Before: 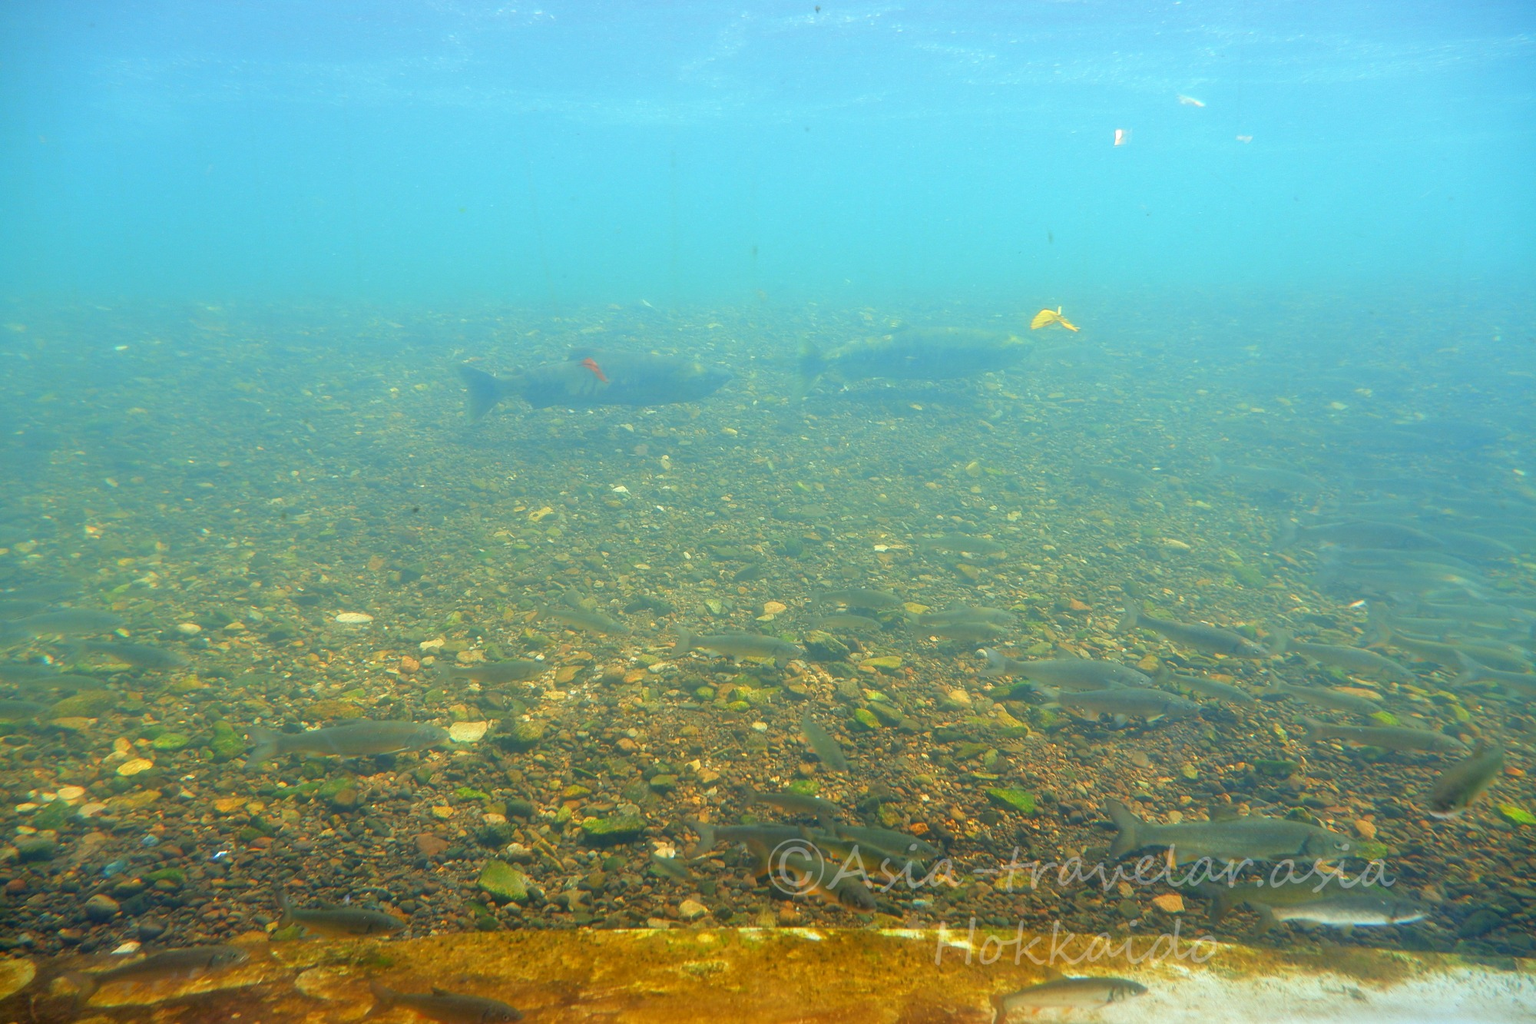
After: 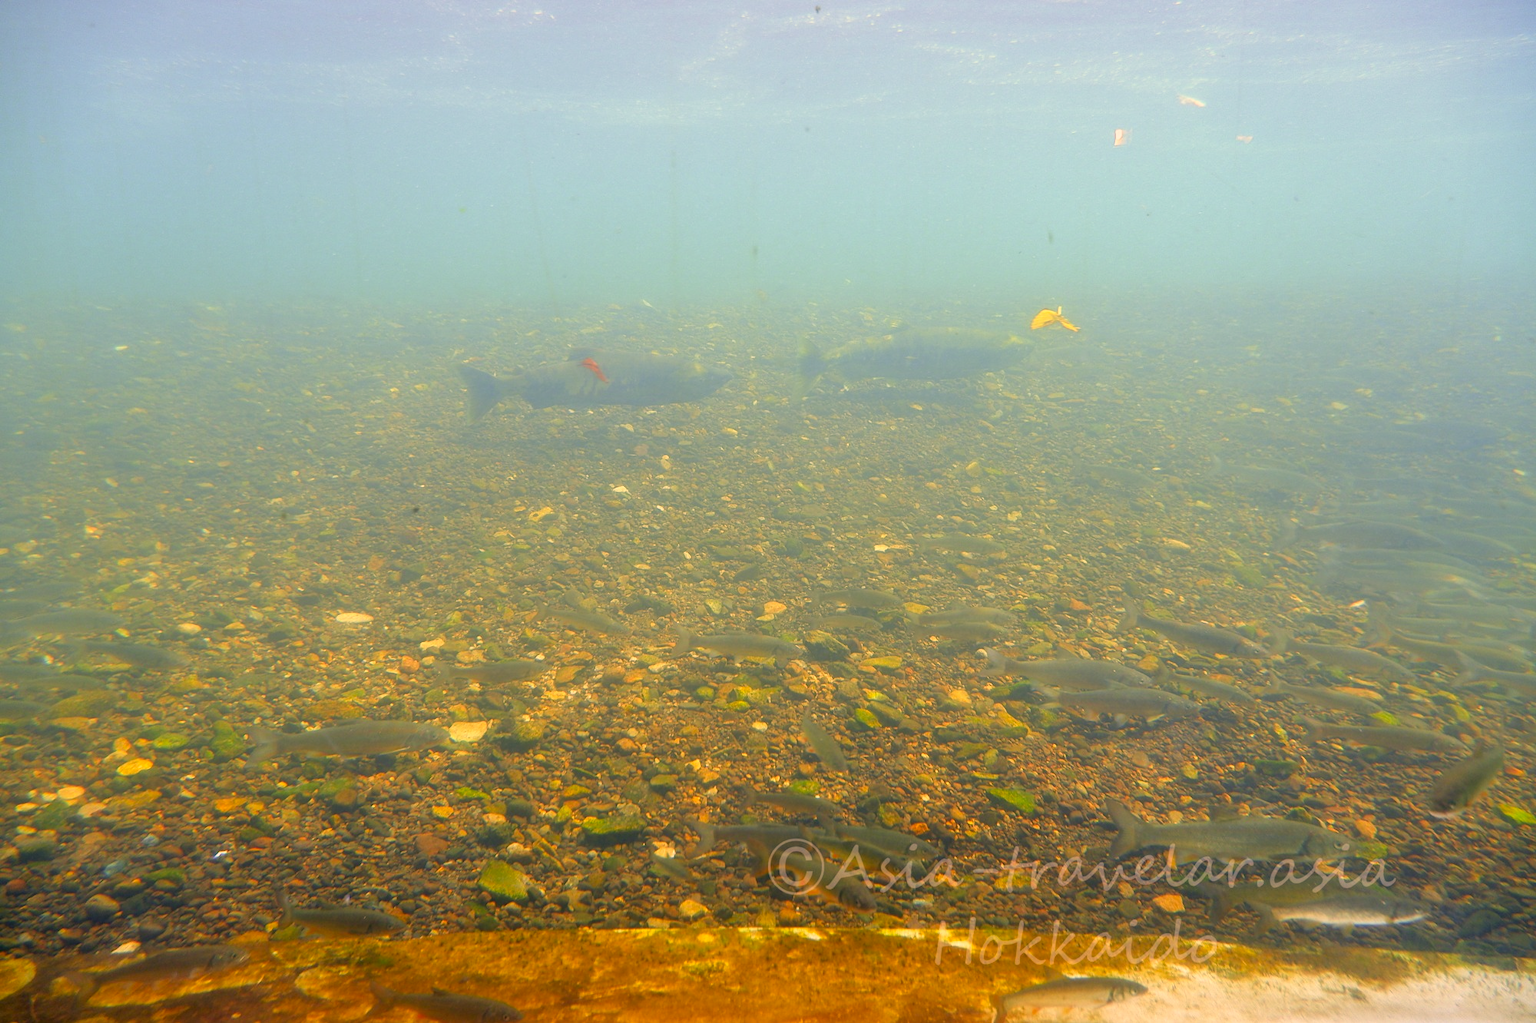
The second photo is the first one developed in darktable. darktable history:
color correction: highlights a* 22.15, highlights b* 21.57
